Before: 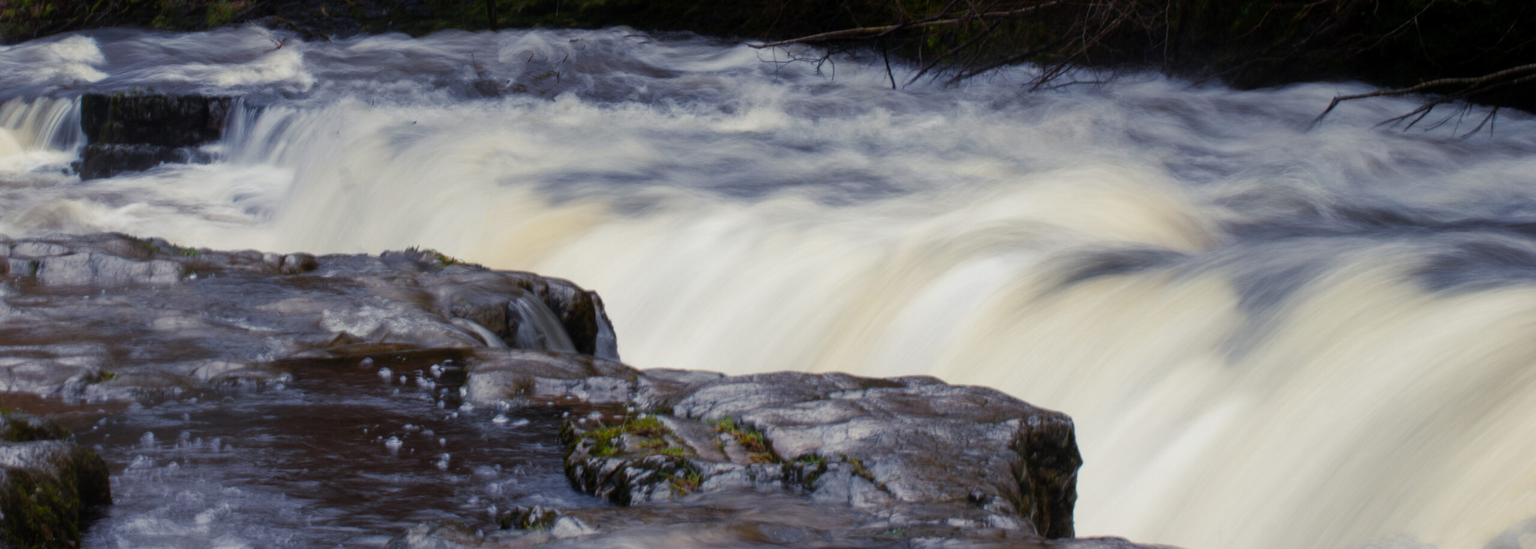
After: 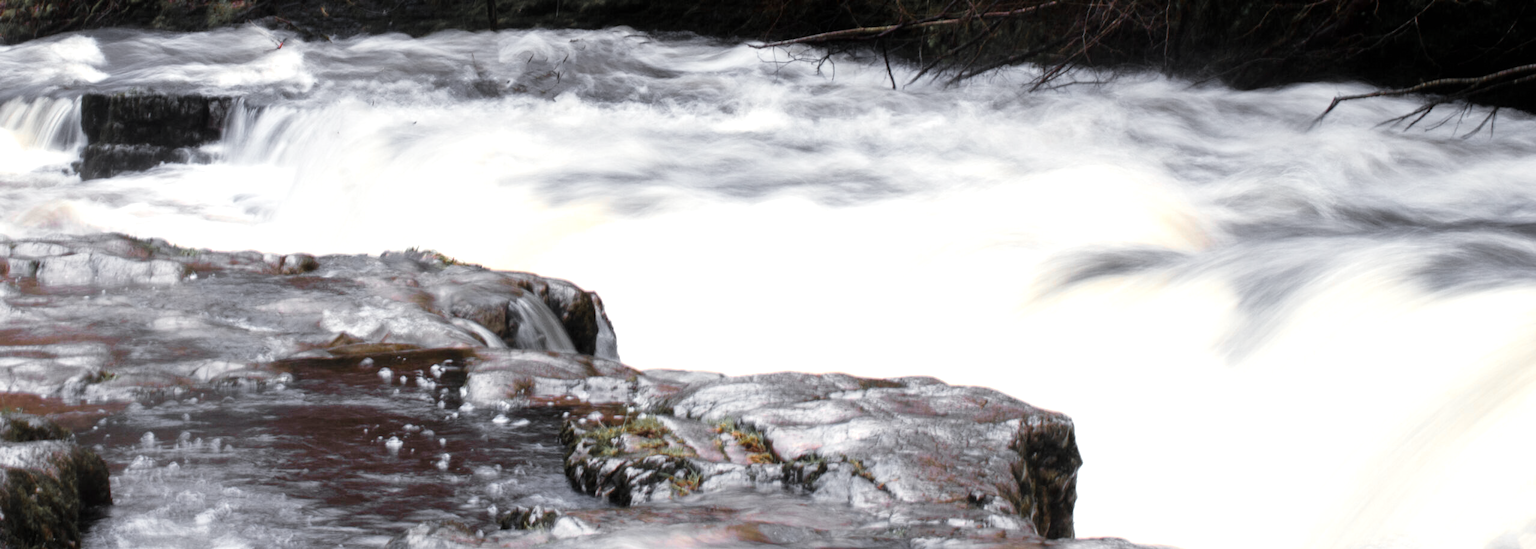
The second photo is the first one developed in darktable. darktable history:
tone curve: curves: ch0 [(0, 0) (0.004, 0.001) (0.133, 0.112) (0.325, 0.362) (0.832, 0.893) (1, 1)], color space Lab, linked channels, preserve colors none
exposure: black level correction 0, exposure 1.1 EV, compensate exposure bias true, compensate highlight preservation false
color zones: curves: ch1 [(0, 0.638) (0.193, 0.442) (0.286, 0.15) (0.429, 0.14) (0.571, 0.142) (0.714, 0.154) (0.857, 0.175) (1, 0.638)]
